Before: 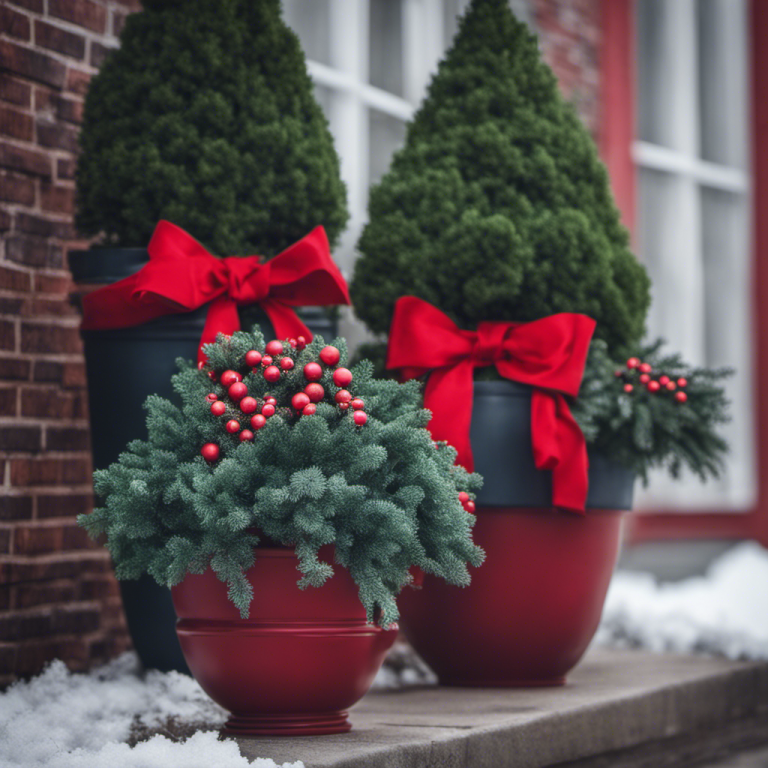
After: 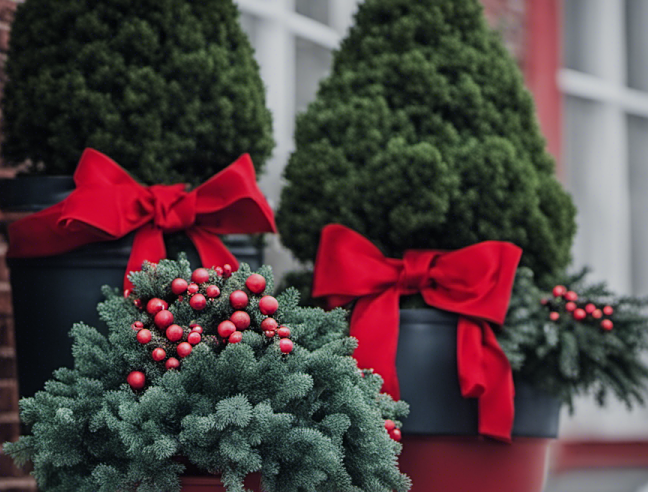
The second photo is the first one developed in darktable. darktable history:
crop and rotate: left 9.681%, top 9.498%, right 5.839%, bottom 26.324%
filmic rgb: black relative exposure -7.41 EV, white relative exposure 4.88 EV, hardness 3.4
shadows and highlights: shadows -1.14, highlights 40.03, highlights color adjustment 73.71%
sharpen: amount 0.5
